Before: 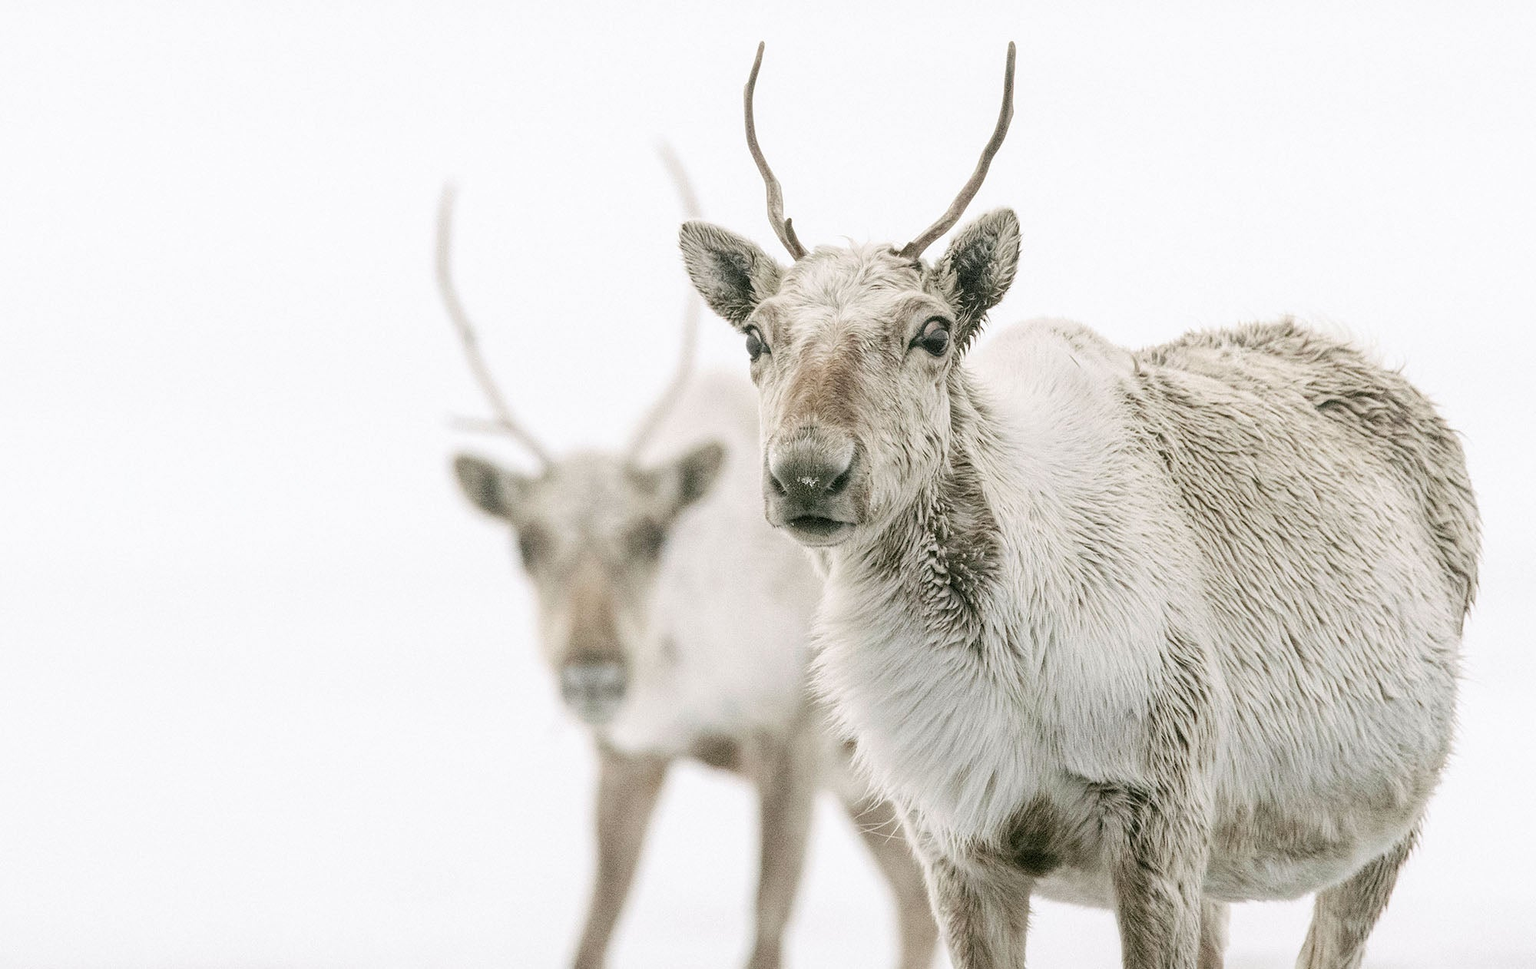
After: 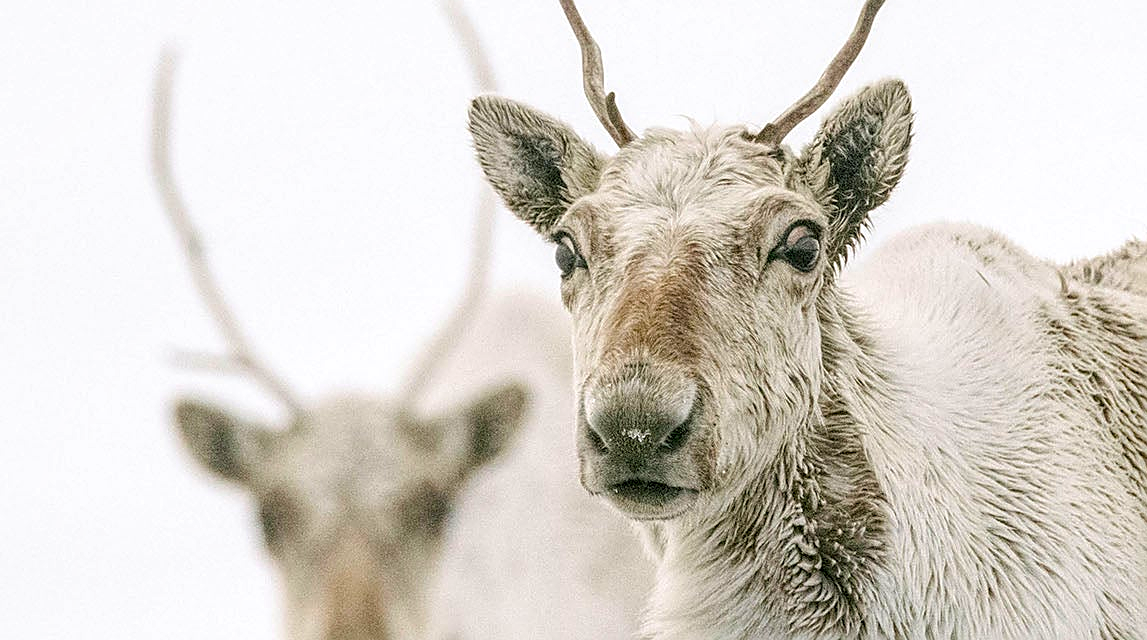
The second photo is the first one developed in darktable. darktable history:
sharpen: on, module defaults
crop: left 20.818%, top 15.289%, right 21.789%, bottom 33.919%
color balance rgb: linear chroma grading › shadows 10.415%, linear chroma grading › highlights 9.248%, linear chroma grading › global chroma 14.585%, linear chroma grading › mid-tones 14.928%, perceptual saturation grading › global saturation 19.758%
local contrast: on, module defaults
